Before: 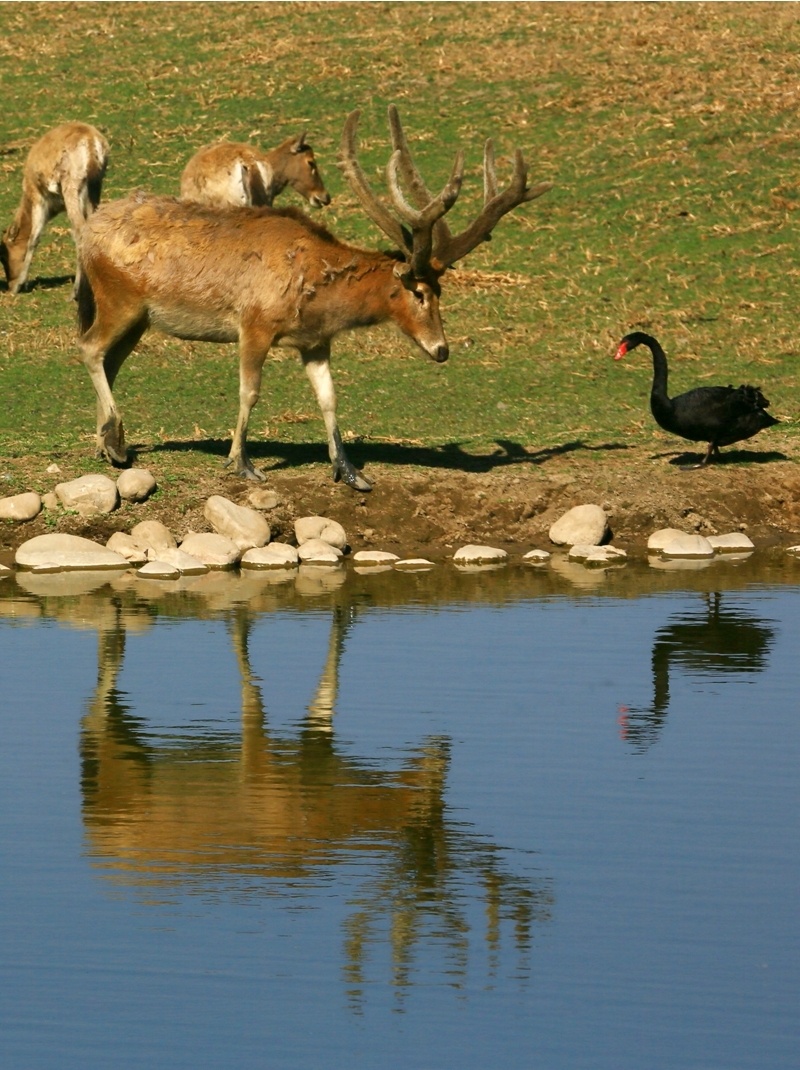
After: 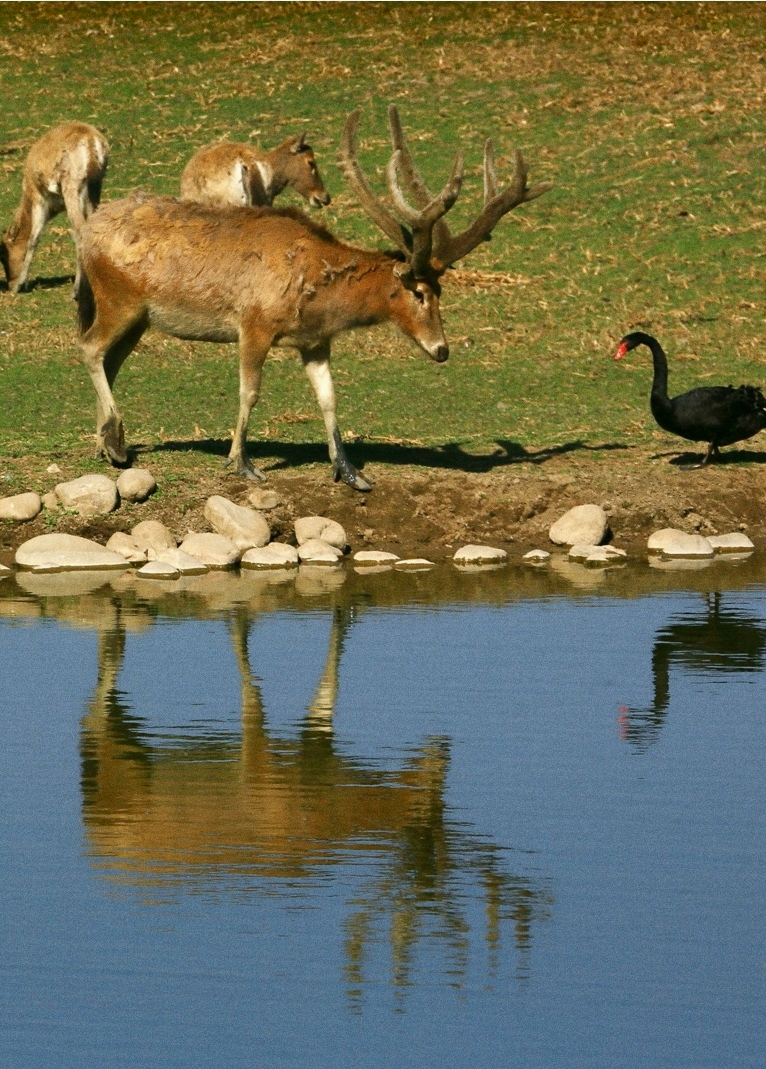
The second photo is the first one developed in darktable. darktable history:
grain: on, module defaults
crop: right 4.126%, bottom 0.031%
shadows and highlights: shadows 24.5, highlights -78.15, soften with gaussian
white balance: red 0.982, blue 1.018
